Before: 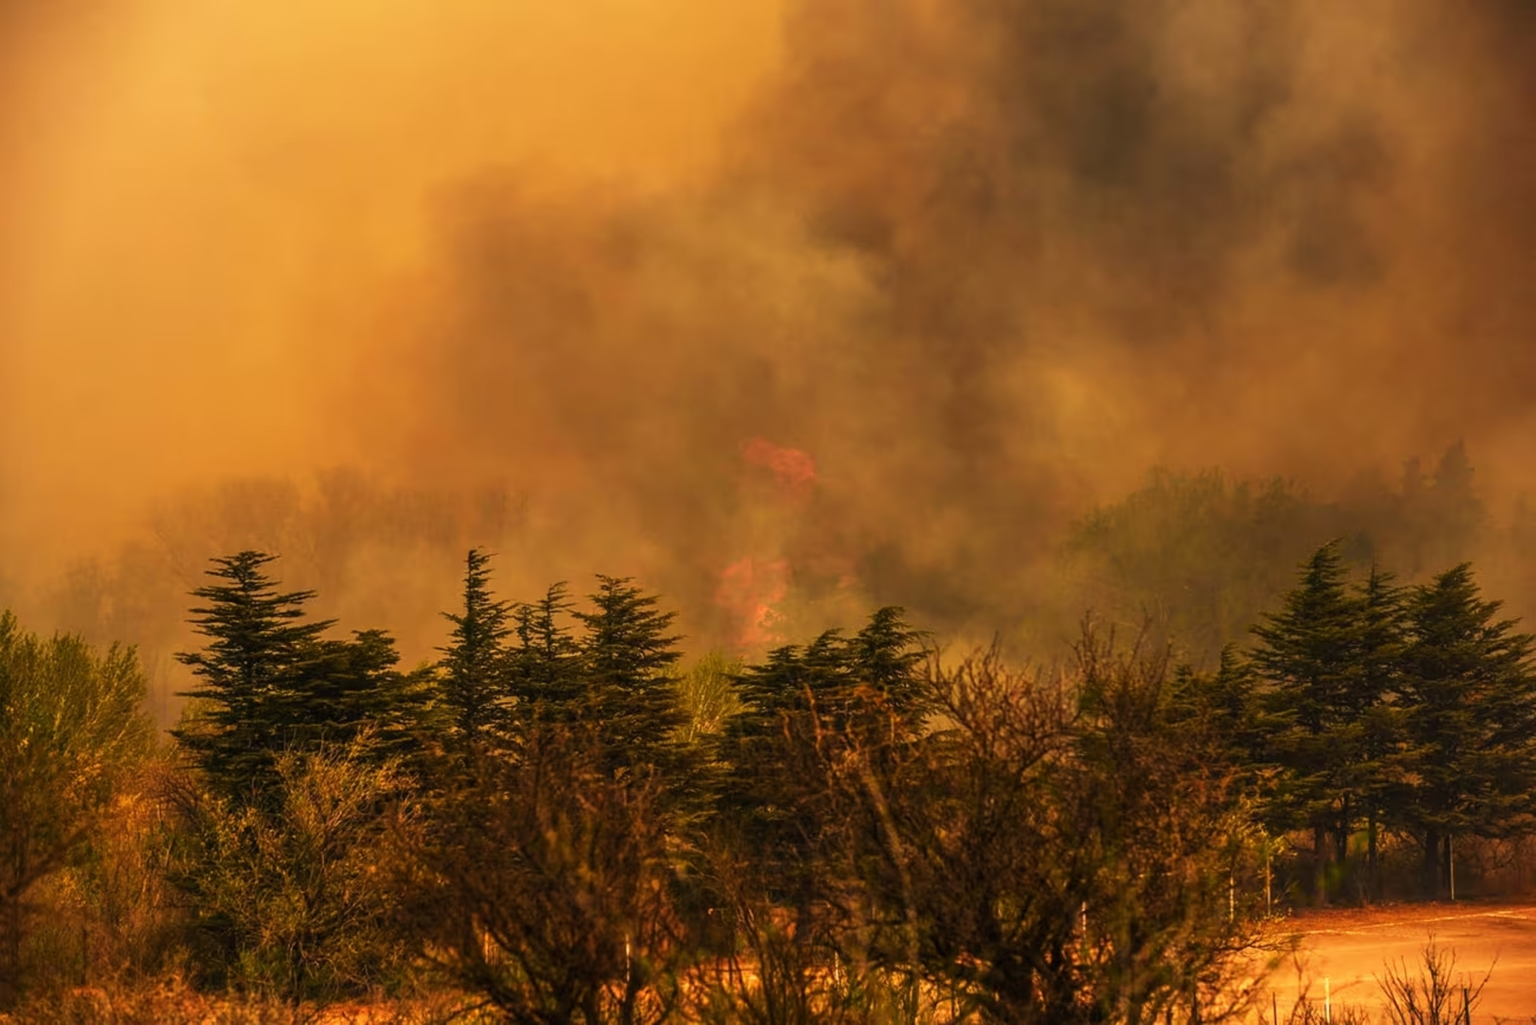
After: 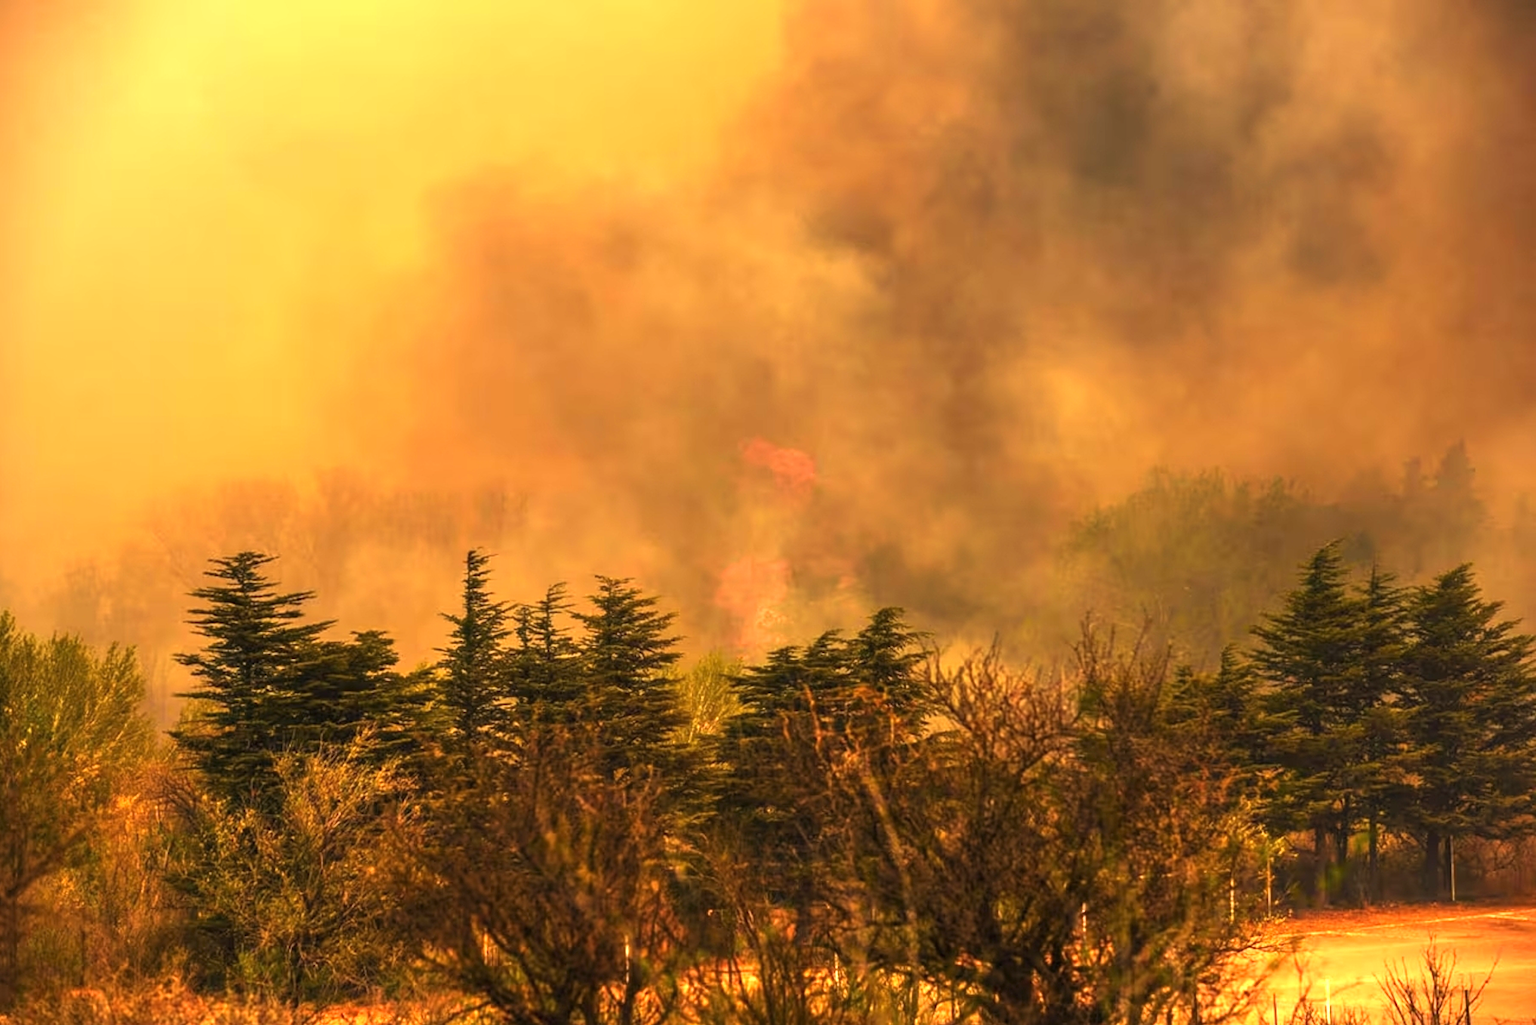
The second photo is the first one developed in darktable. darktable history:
exposure: black level correction 0, exposure 1 EV, compensate exposure bias true, compensate highlight preservation false
crop and rotate: left 0.126%
